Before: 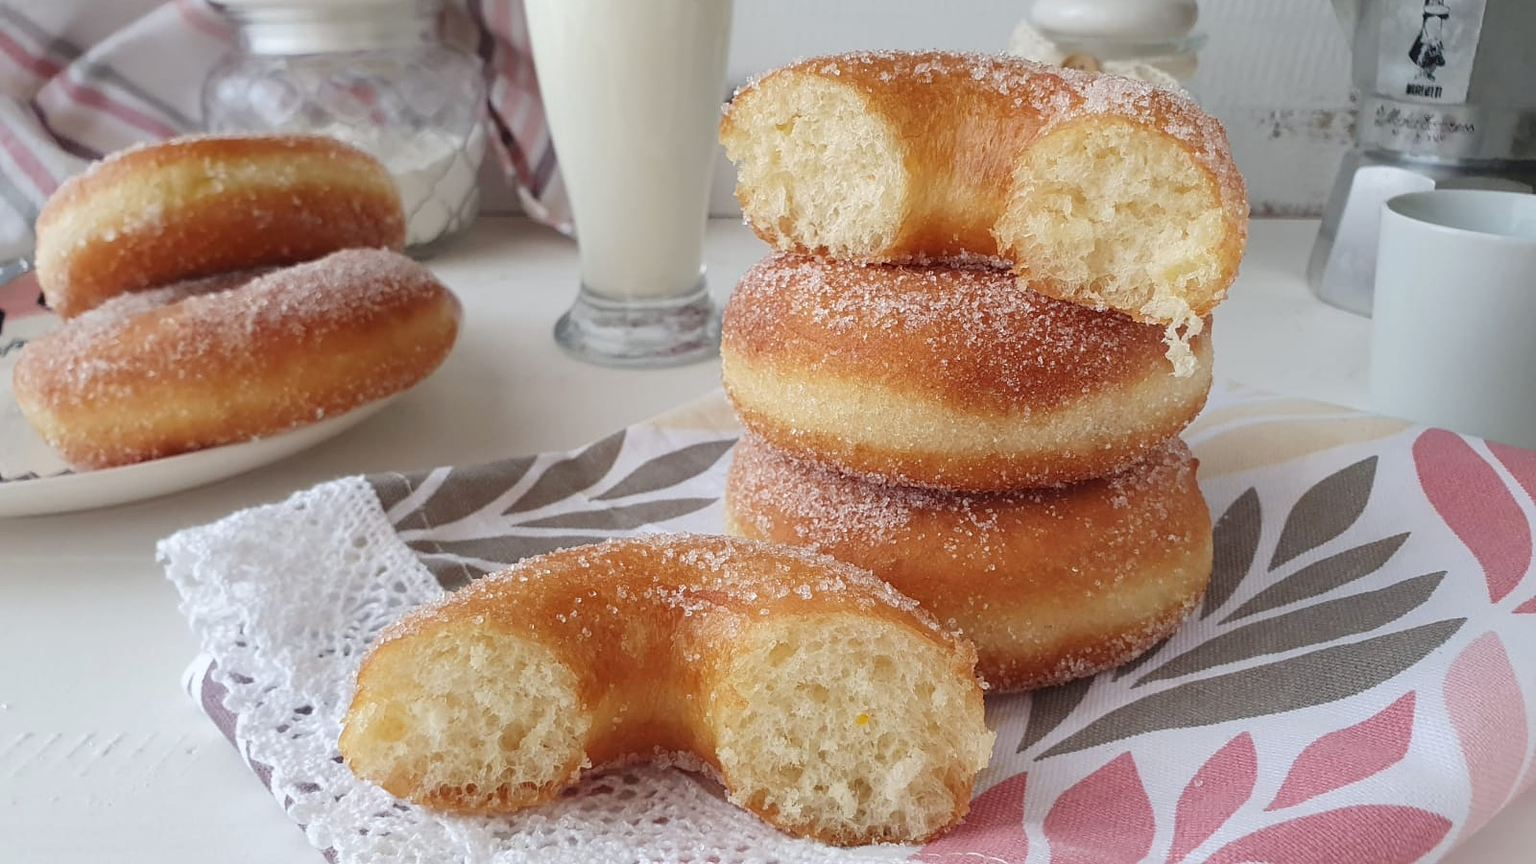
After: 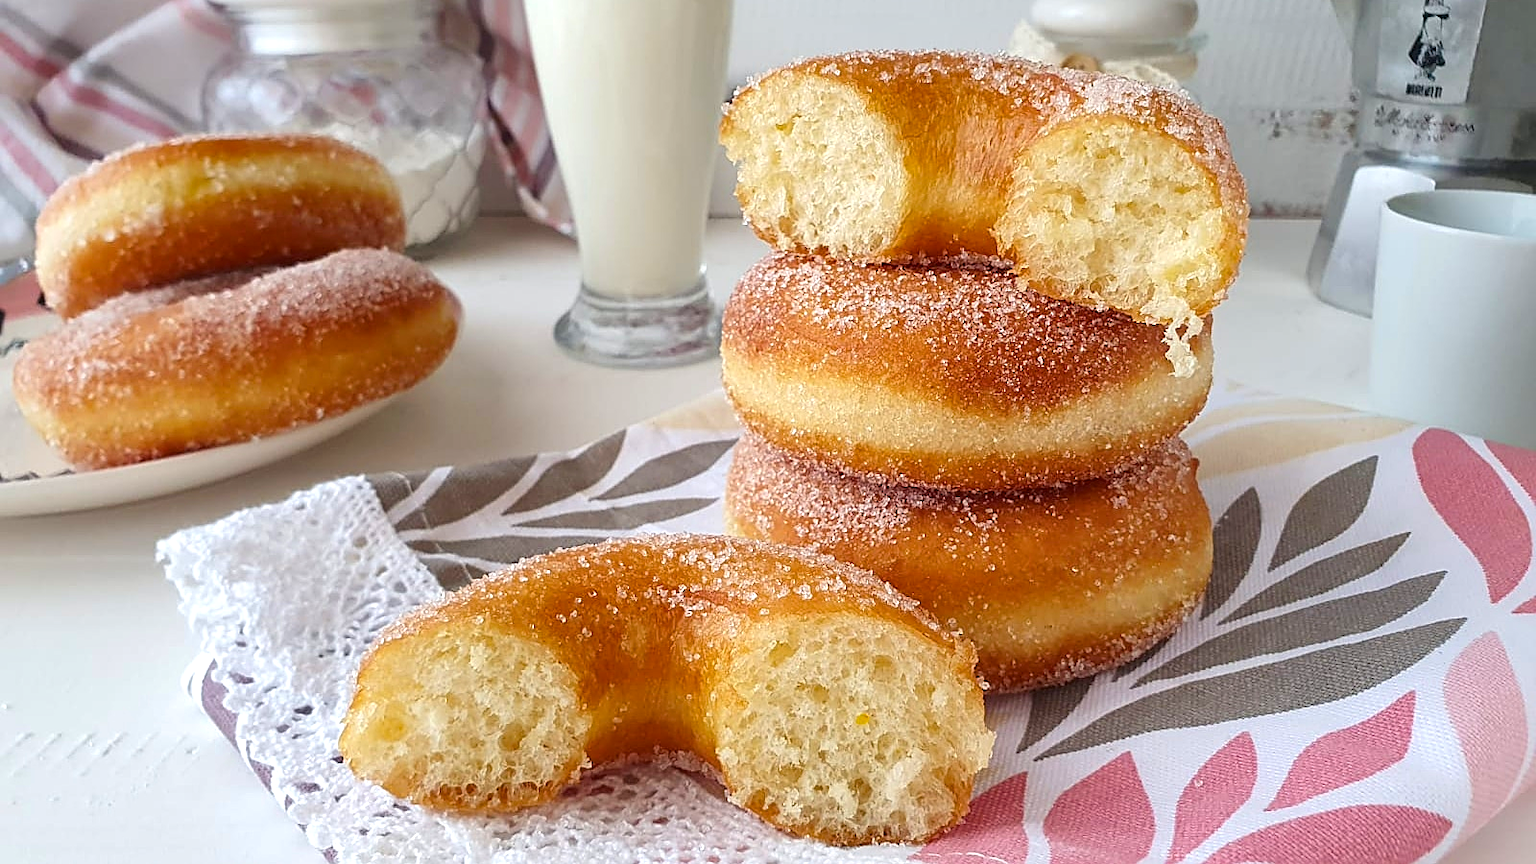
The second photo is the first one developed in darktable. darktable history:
local contrast: mode bilateral grid, contrast 20, coarseness 50, detail 120%, midtone range 0.2
sharpen: on, module defaults
color balance rgb: perceptual saturation grading › global saturation 20%, global vibrance 20%
exposure: exposure 0.3 EV, compensate highlight preservation false
